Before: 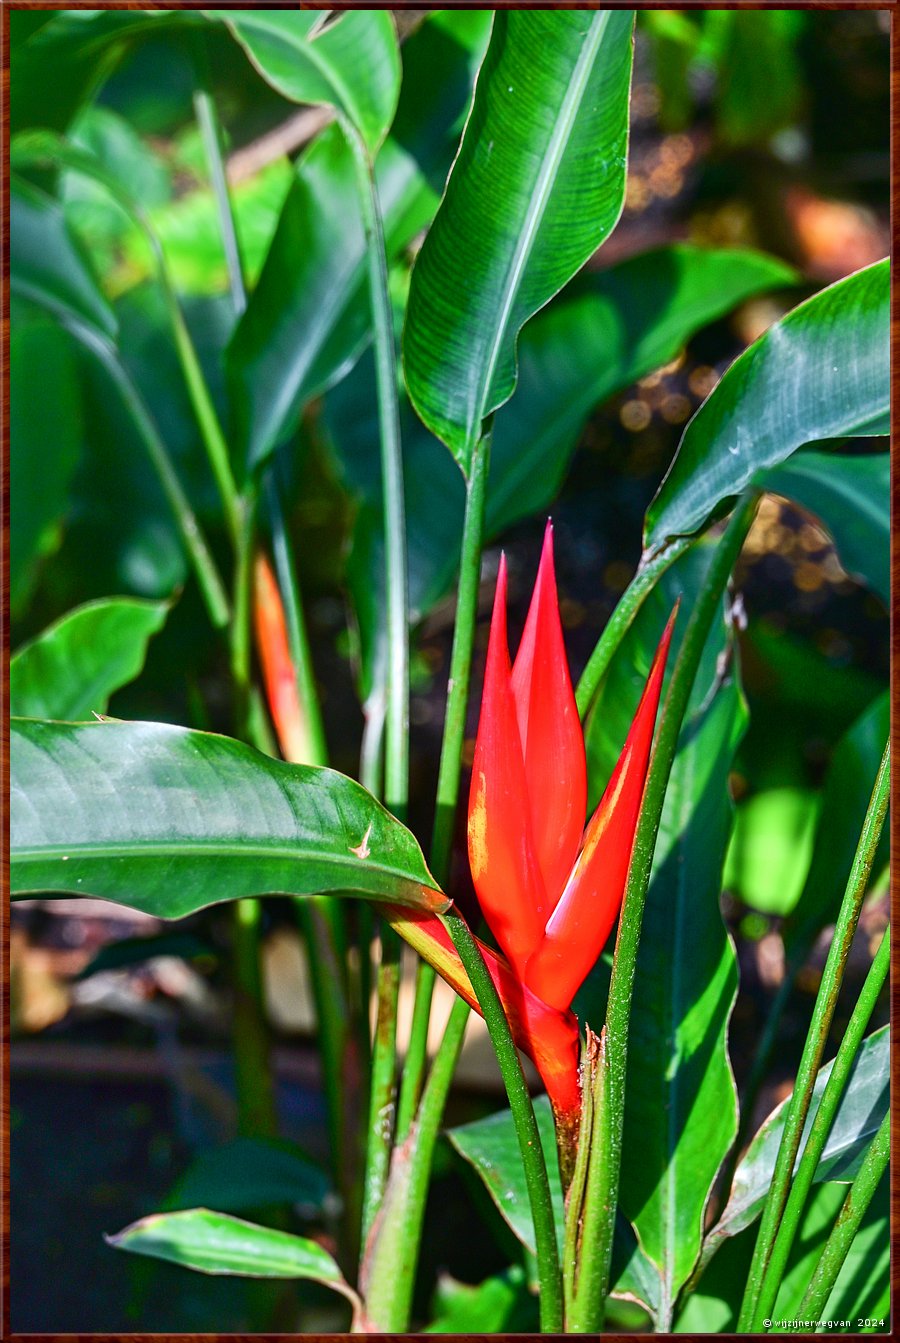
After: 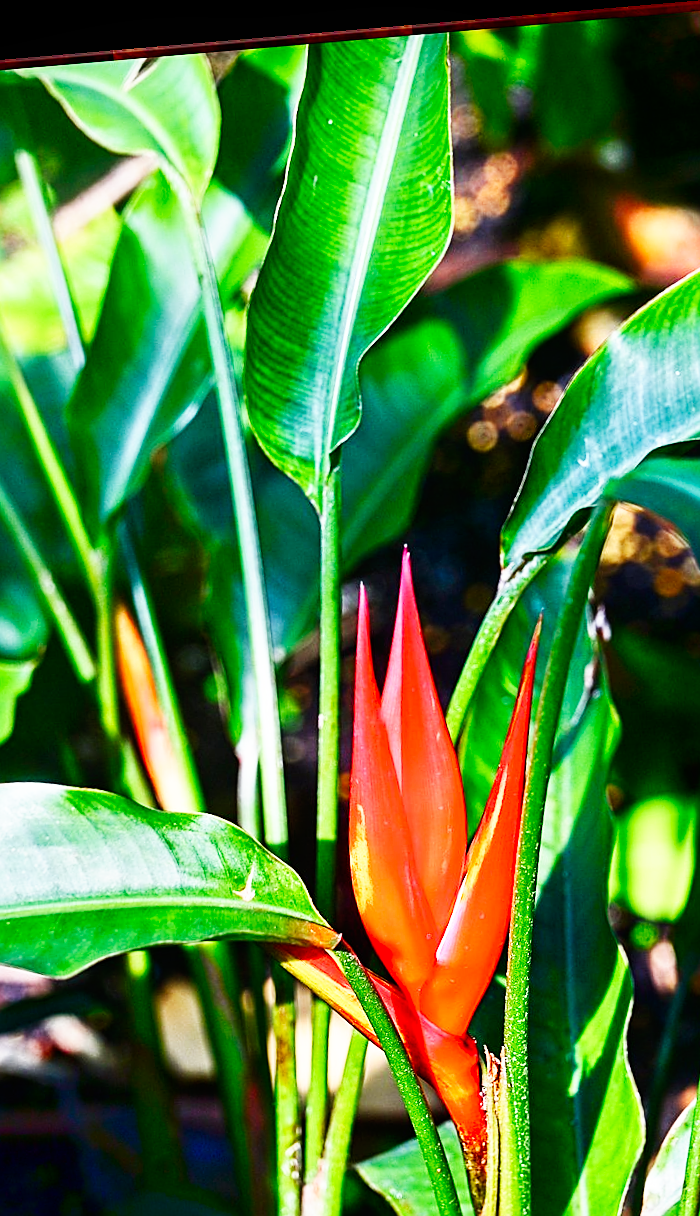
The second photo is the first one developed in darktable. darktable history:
exposure: exposure -0.116 EV, compensate exposure bias true, compensate highlight preservation false
crop: left 18.479%, right 12.2%, bottom 13.971%
rotate and perspective: rotation -4.86°, automatic cropping off
base curve: curves: ch0 [(0, 0) (0.007, 0.004) (0.027, 0.03) (0.046, 0.07) (0.207, 0.54) (0.442, 0.872) (0.673, 0.972) (1, 1)], preserve colors none
shadows and highlights: shadows -88.03, highlights -35.45, shadows color adjustment 99.15%, highlights color adjustment 0%, soften with gaussian
sharpen: on, module defaults
